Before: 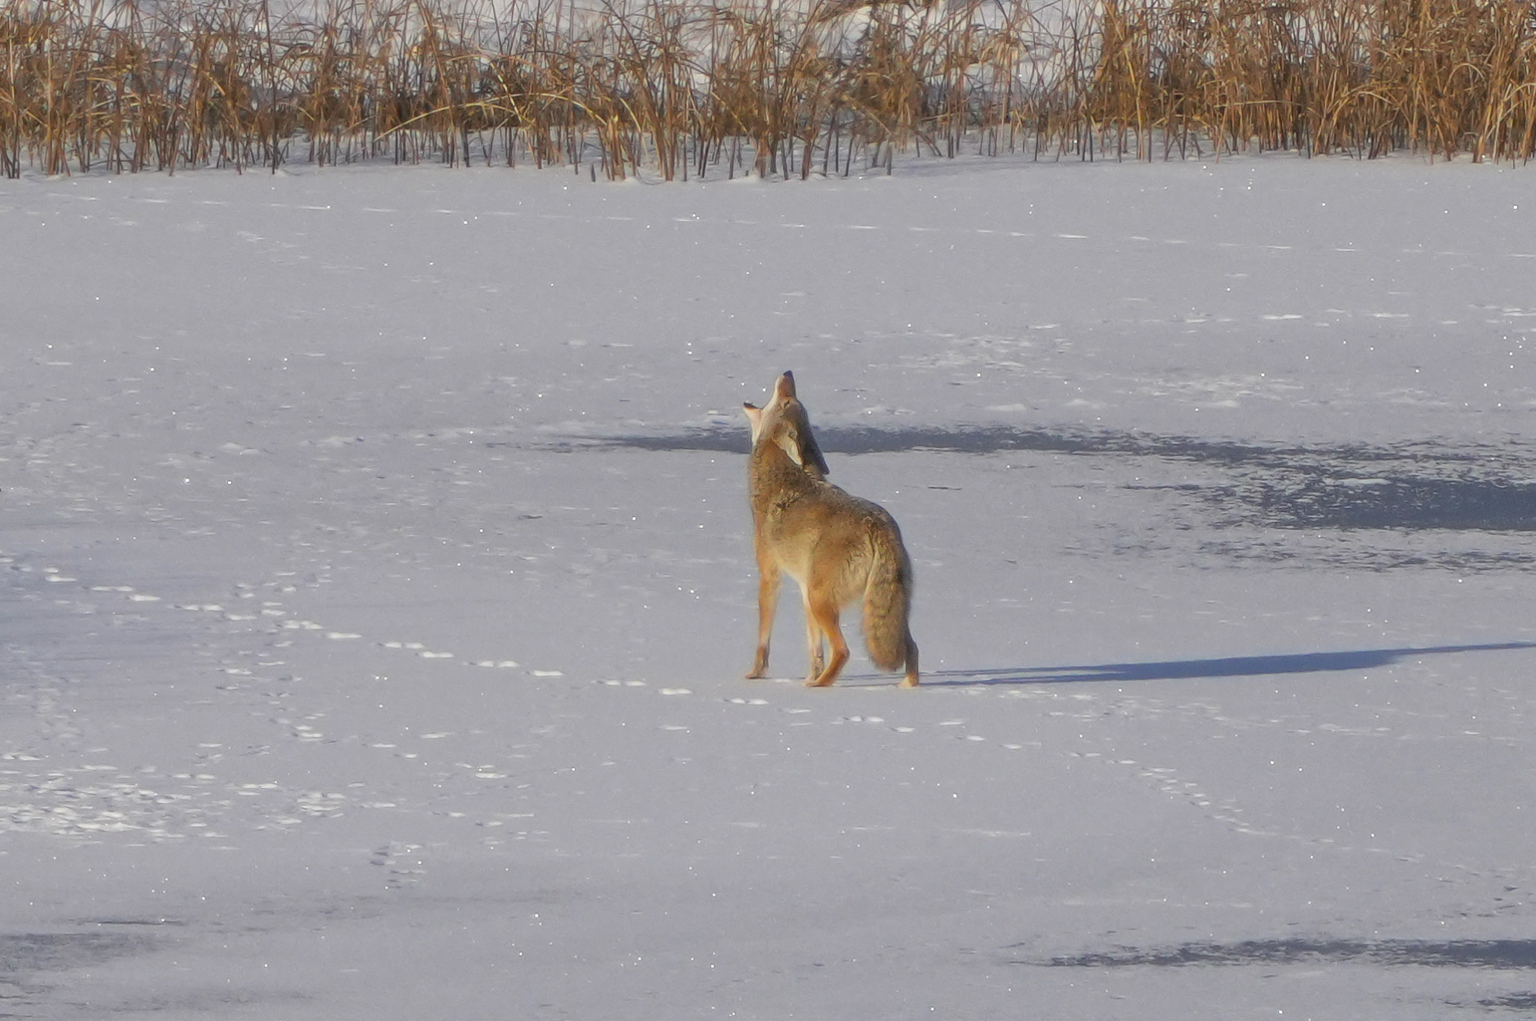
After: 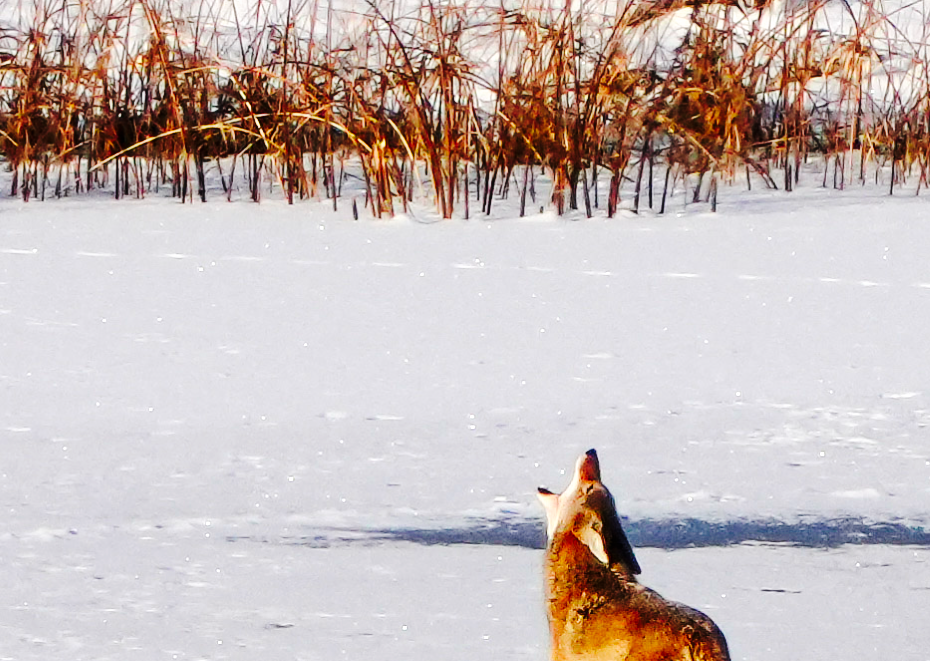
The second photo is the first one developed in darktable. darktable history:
crop: left 19.556%, right 30.401%, bottom 46.458%
filmic rgb: black relative exposure -8.2 EV, white relative exposure 2.2 EV, threshold 3 EV, hardness 7.11, latitude 85.74%, contrast 1.696, highlights saturation mix -4%, shadows ↔ highlights balance -2.69%, preserve chrominance no, color science v5 (2021), contrast in shadows safe, contrast in highlights safe, enable highlight reconstruction true
tone curve: curves: ch0 [(0, 0) (0.003, 0.002) (0.011, 0.008) (0.025, 0.017) (0.044, 0.027) (0.069, 0.037) (0.1, 0.052) (0.136, 0.074) (0.177, 0.11) (0.224, 0.155) (0.277, 0.237) (0.335, 0.34) (0.399, 0.467) (0.468, 0.584) (0.543, 0.683) (0.623, 0.762) (0.709, 0.827) (0.801, 0.888) (0.898, 0.947) (1, 1)], preserve colors none
